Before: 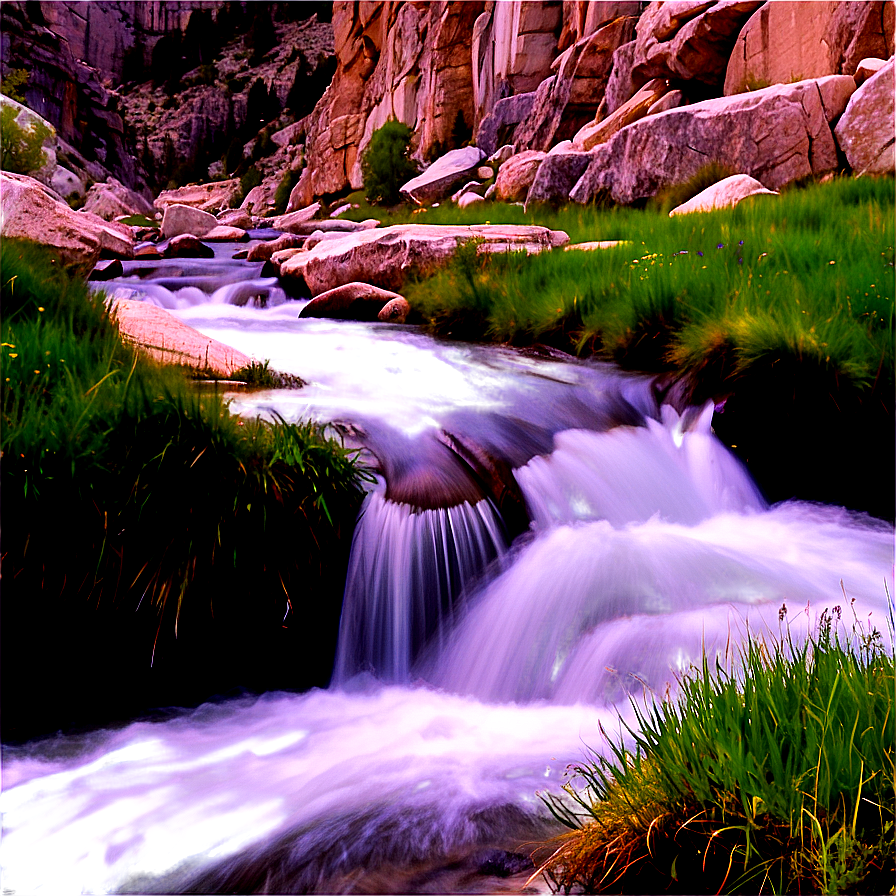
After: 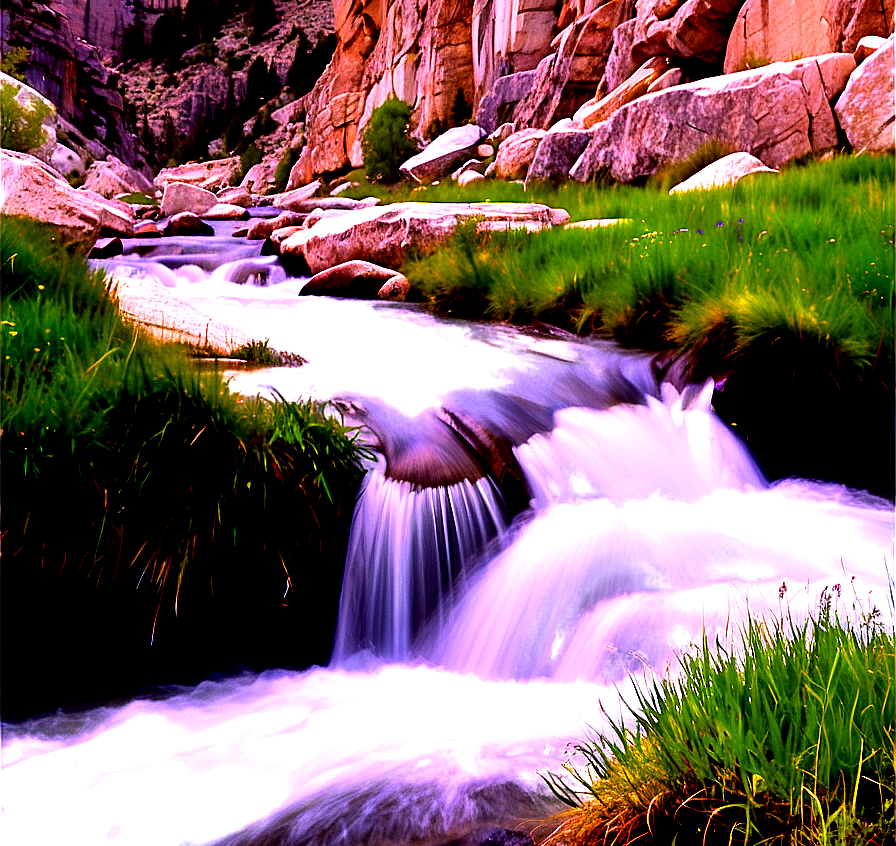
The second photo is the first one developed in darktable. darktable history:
exposure: exposure 1 EV, compensate highlight preservation false
crop and rotate: top 2.479%, bottom 3.018%
